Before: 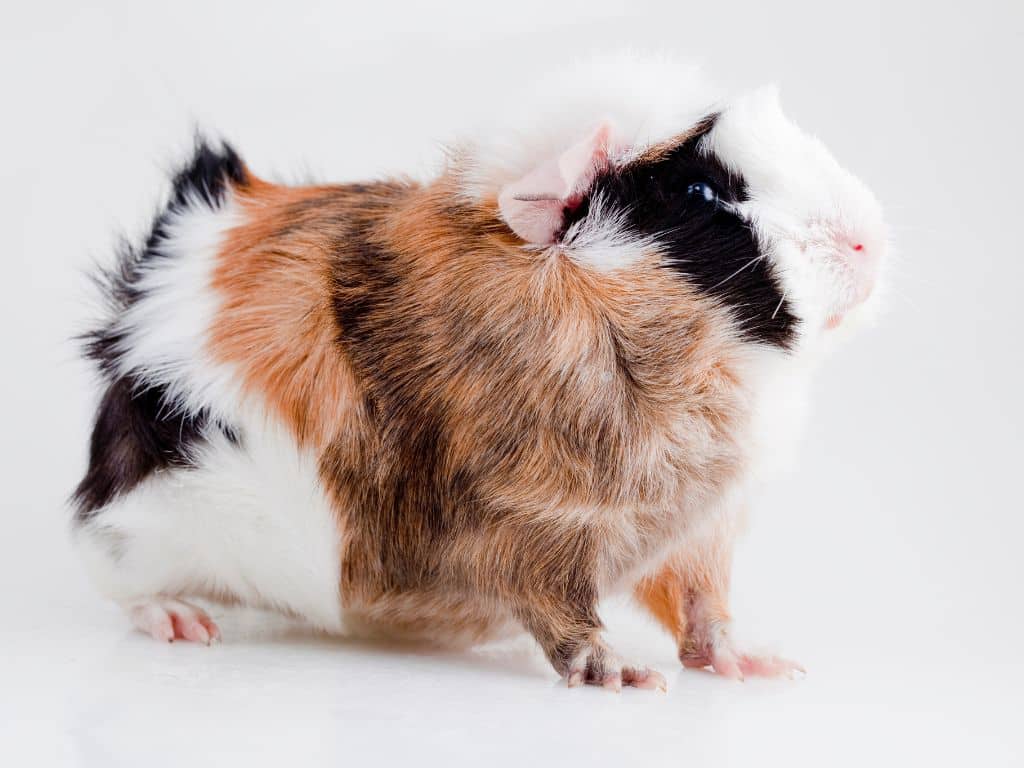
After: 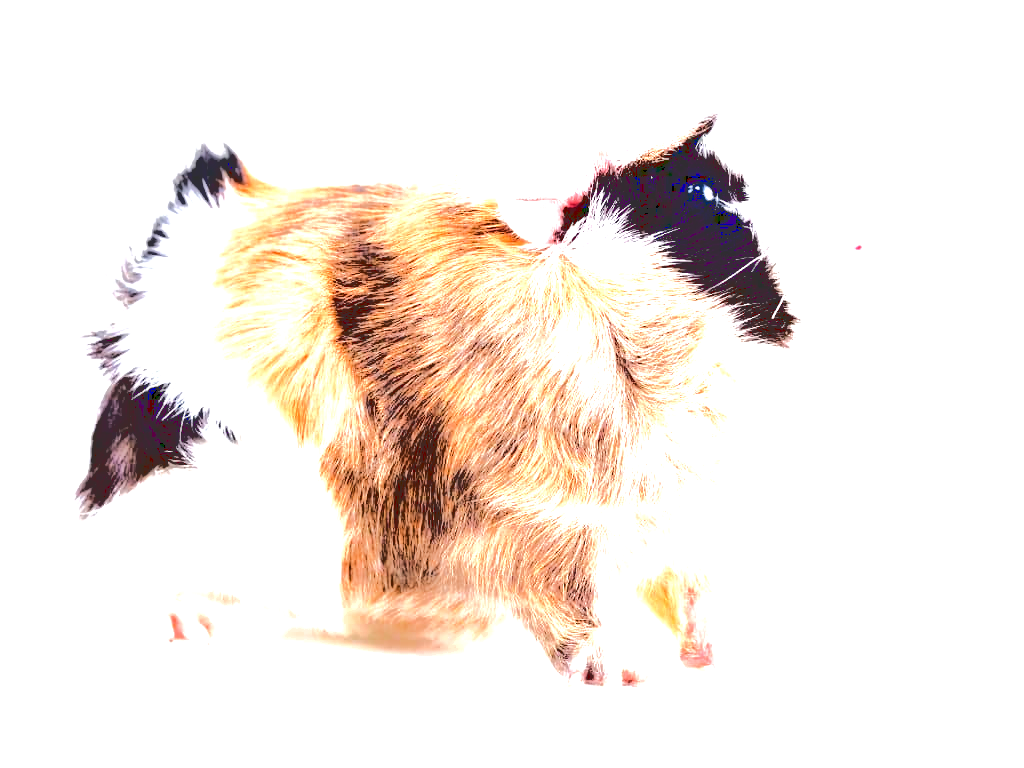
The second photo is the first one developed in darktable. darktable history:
base curve: curves: ch0 [(0.065, 0.026) (0.236, 0.358) (0.53, 0.546) (0.777, 0.841) (0.924, 0.992)]
exposure: exposure 1.994 EV, compensate exposure bias true, compensate highlight preservation false
